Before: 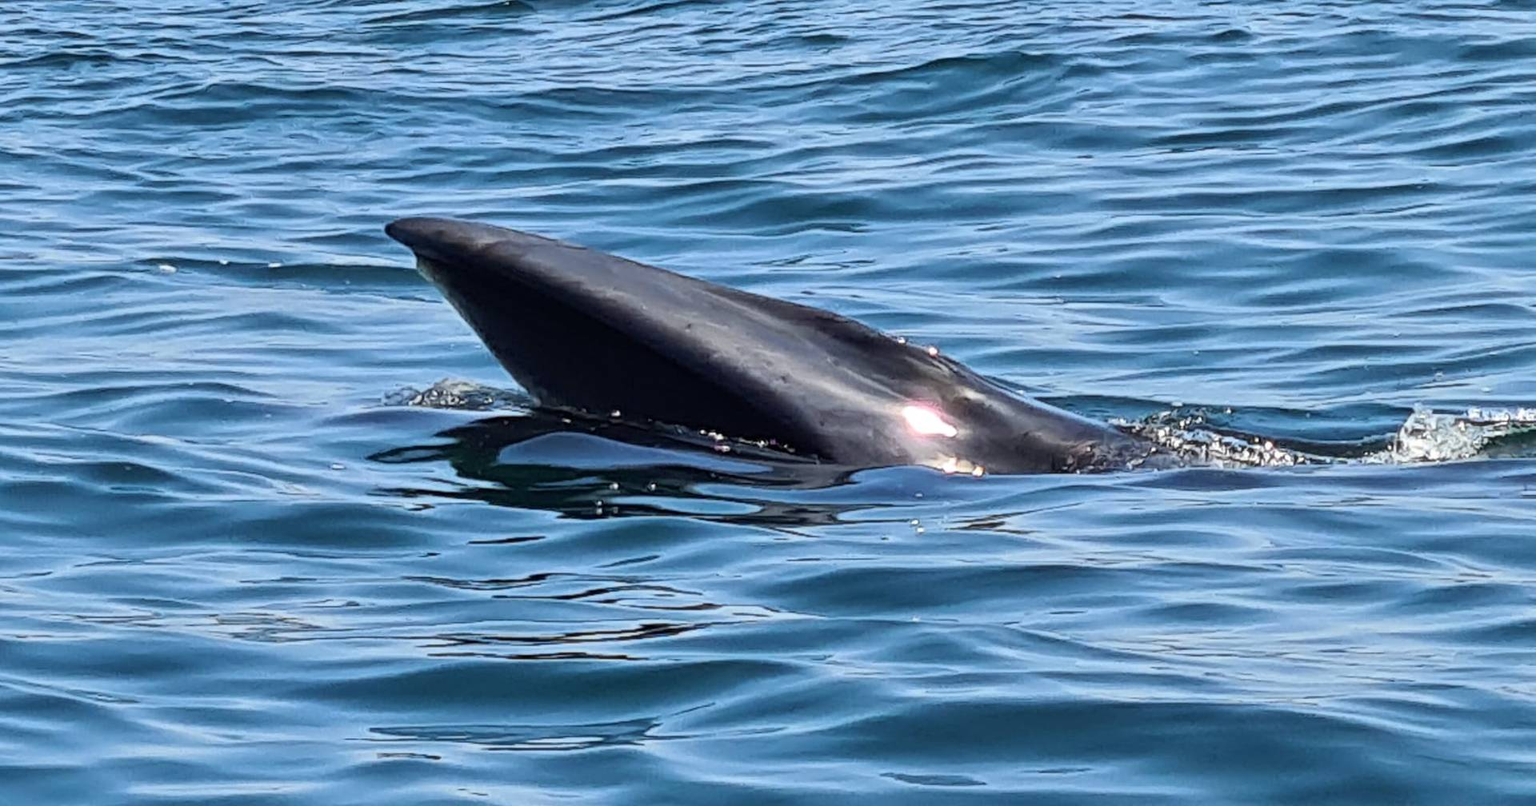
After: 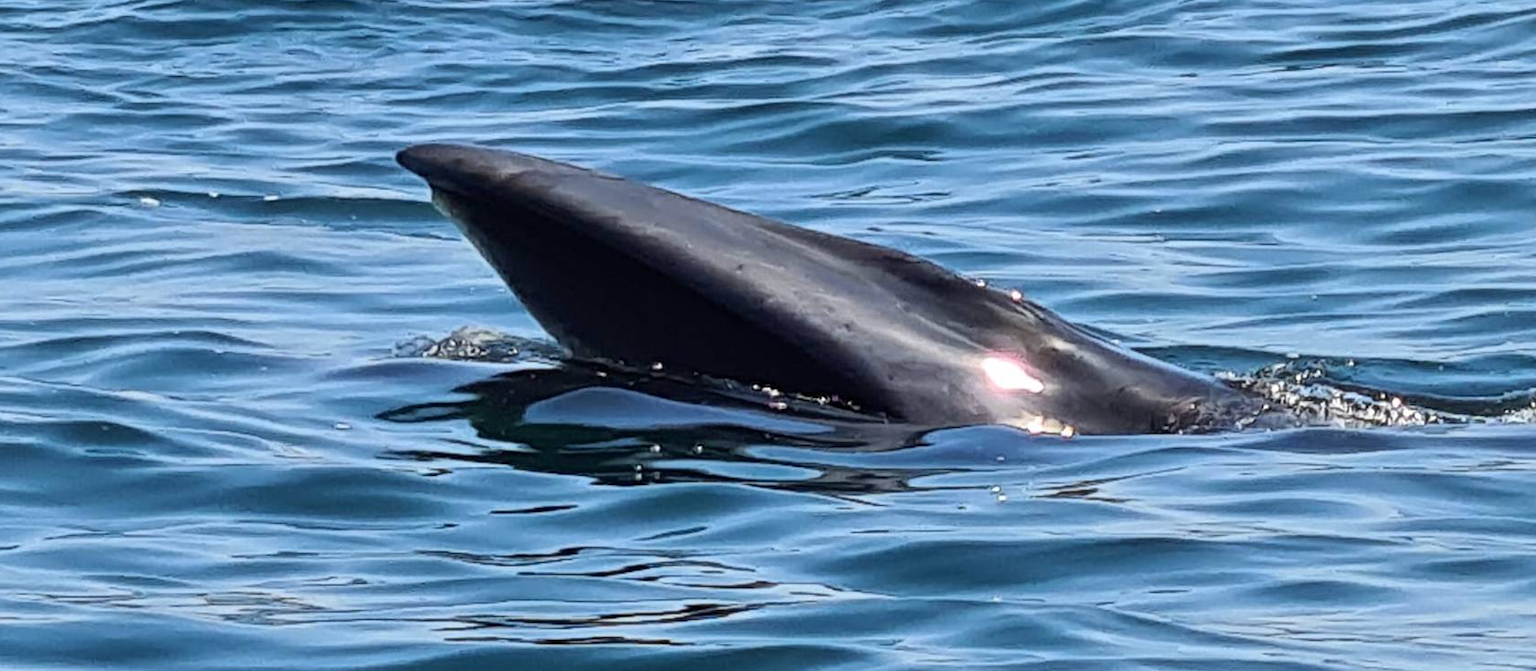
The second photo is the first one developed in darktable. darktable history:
crop and rotate: left 2.333%, top 11.236%, right 9.301%, bottom 15.168%
